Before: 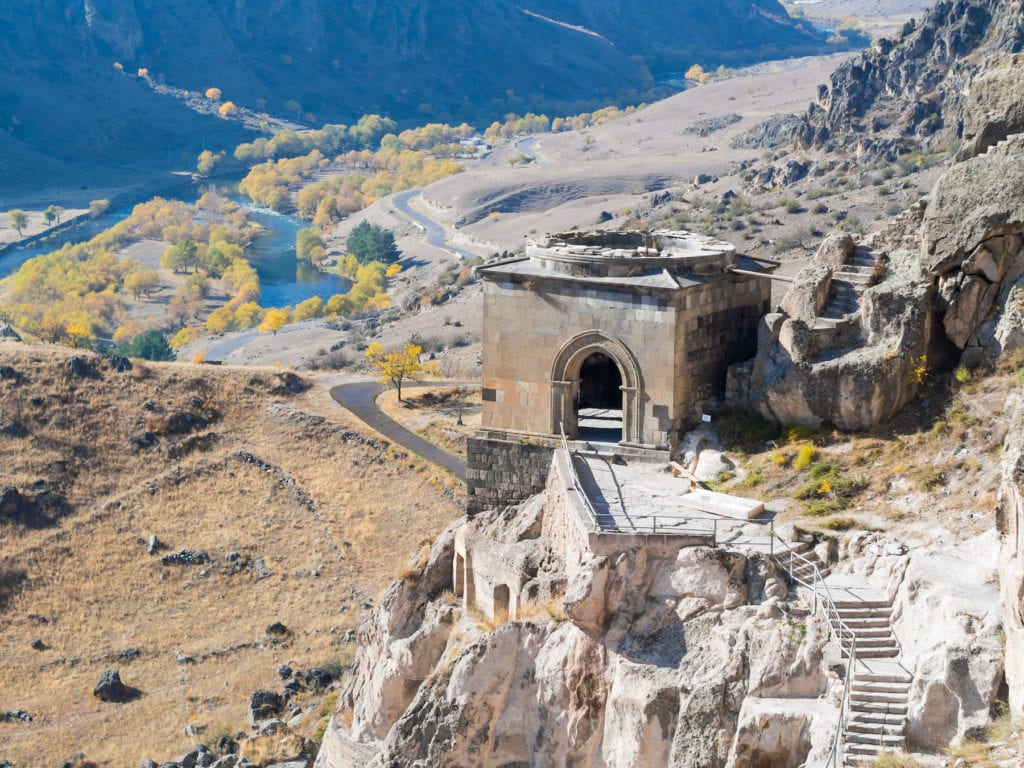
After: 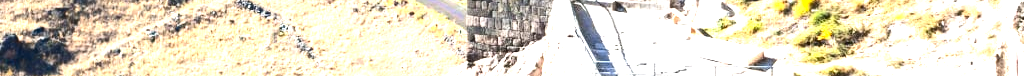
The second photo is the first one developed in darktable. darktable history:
crop and rotate: top 59.084%, bottom 30.916%
exposure: black level correction 0, exposure 1.55 EV, compensate exposure bias true, compensate highlight preservation false
contrast brightness saturation: contrast 0.19, brightness -0.24, saturation 0.11
